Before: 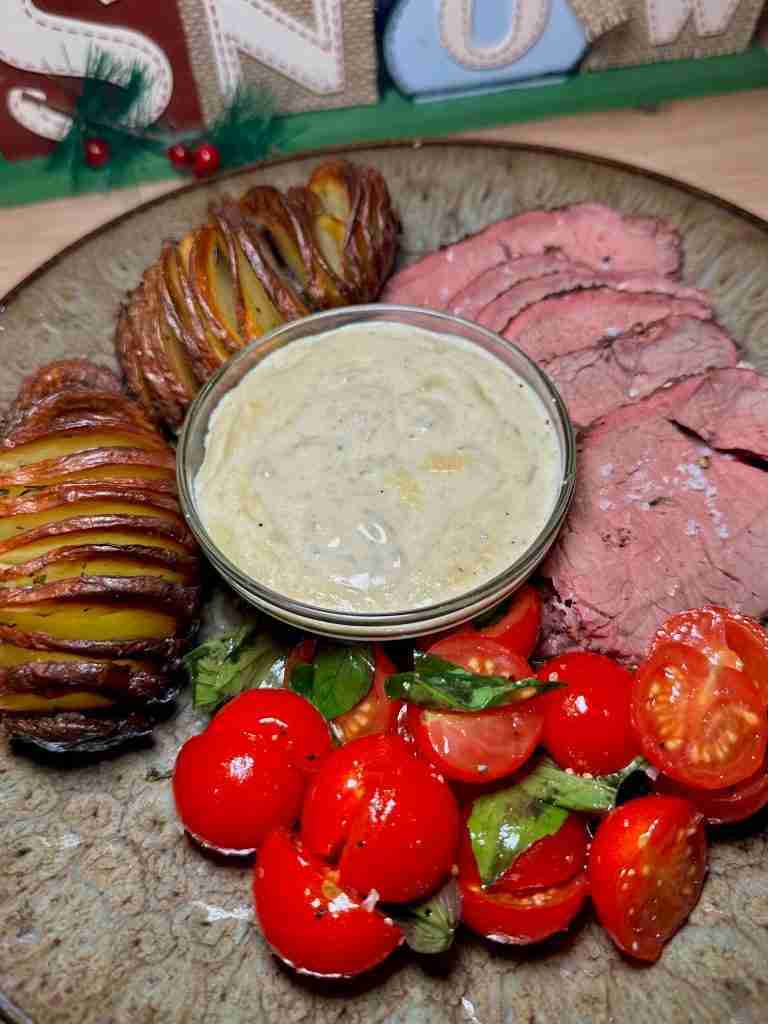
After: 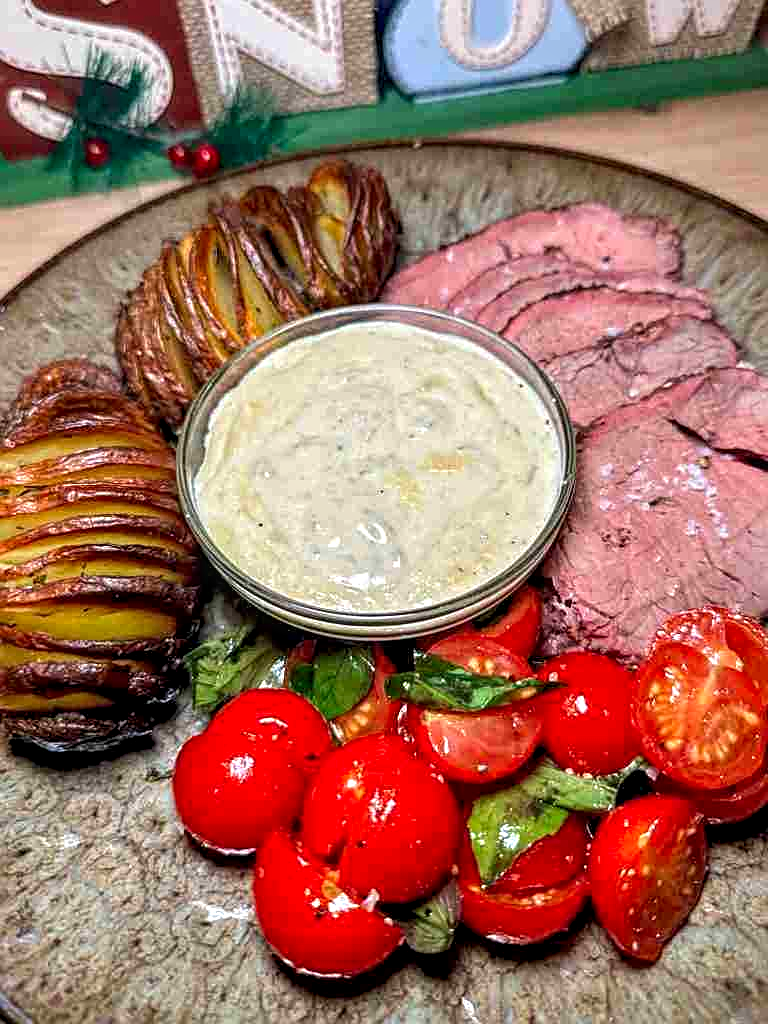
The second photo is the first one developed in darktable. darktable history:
tone equalizer: -8 EV -0.576 EV, edges refinement/feathering 500, mask exposure compensation -1.57 EV, preserve details no
sharpen: on, module defaults
exposure: exposure 0.355 EV, compensate exposure bias true, compensate highlight preservation false
contrast brightness saturation: contrast 0.04, saturation 0.065
local contrast: highlights 62%, detail 143%, midtone range 0.423
